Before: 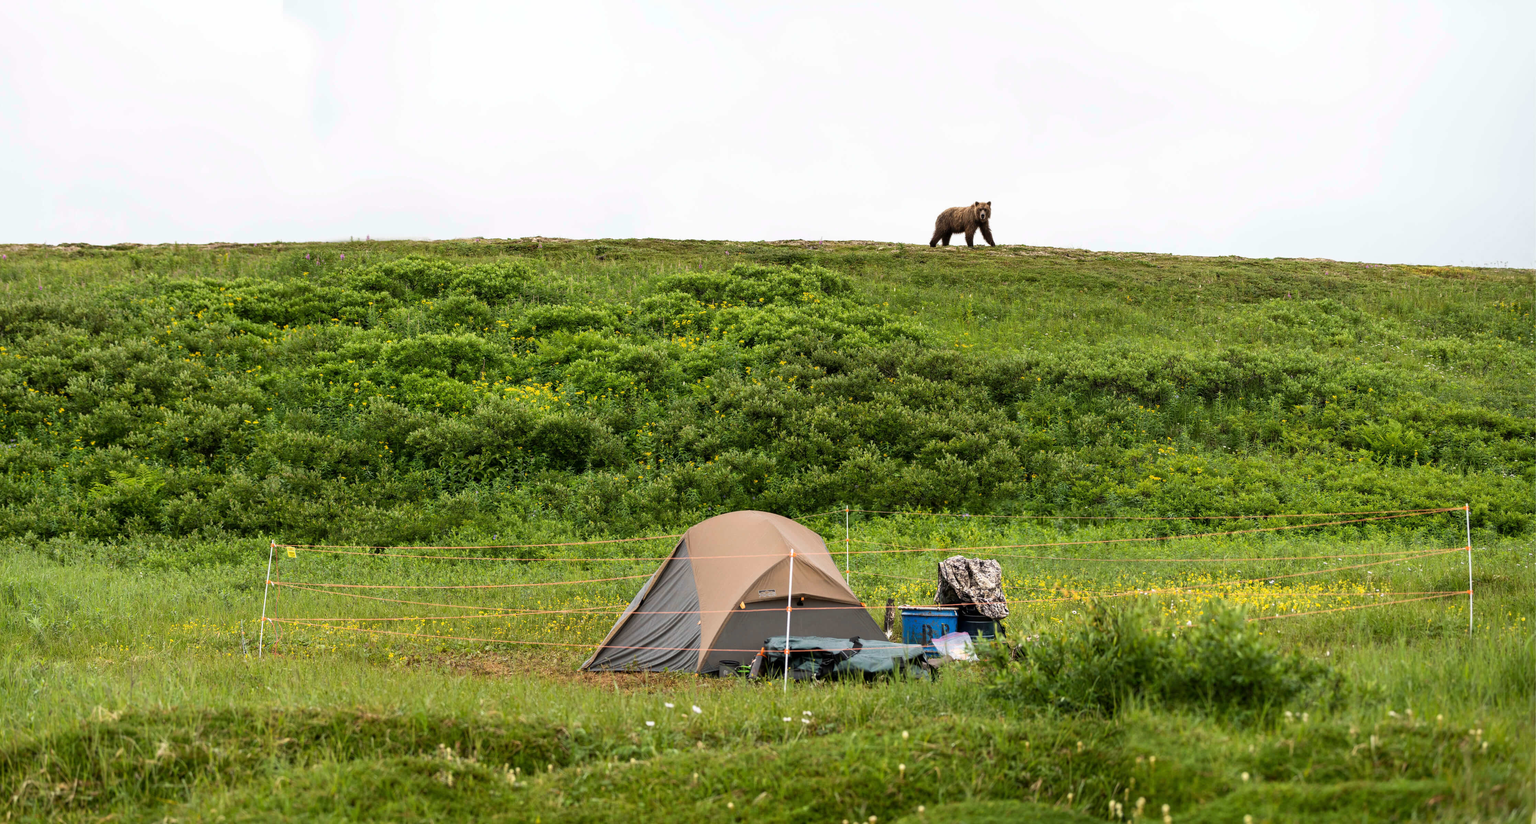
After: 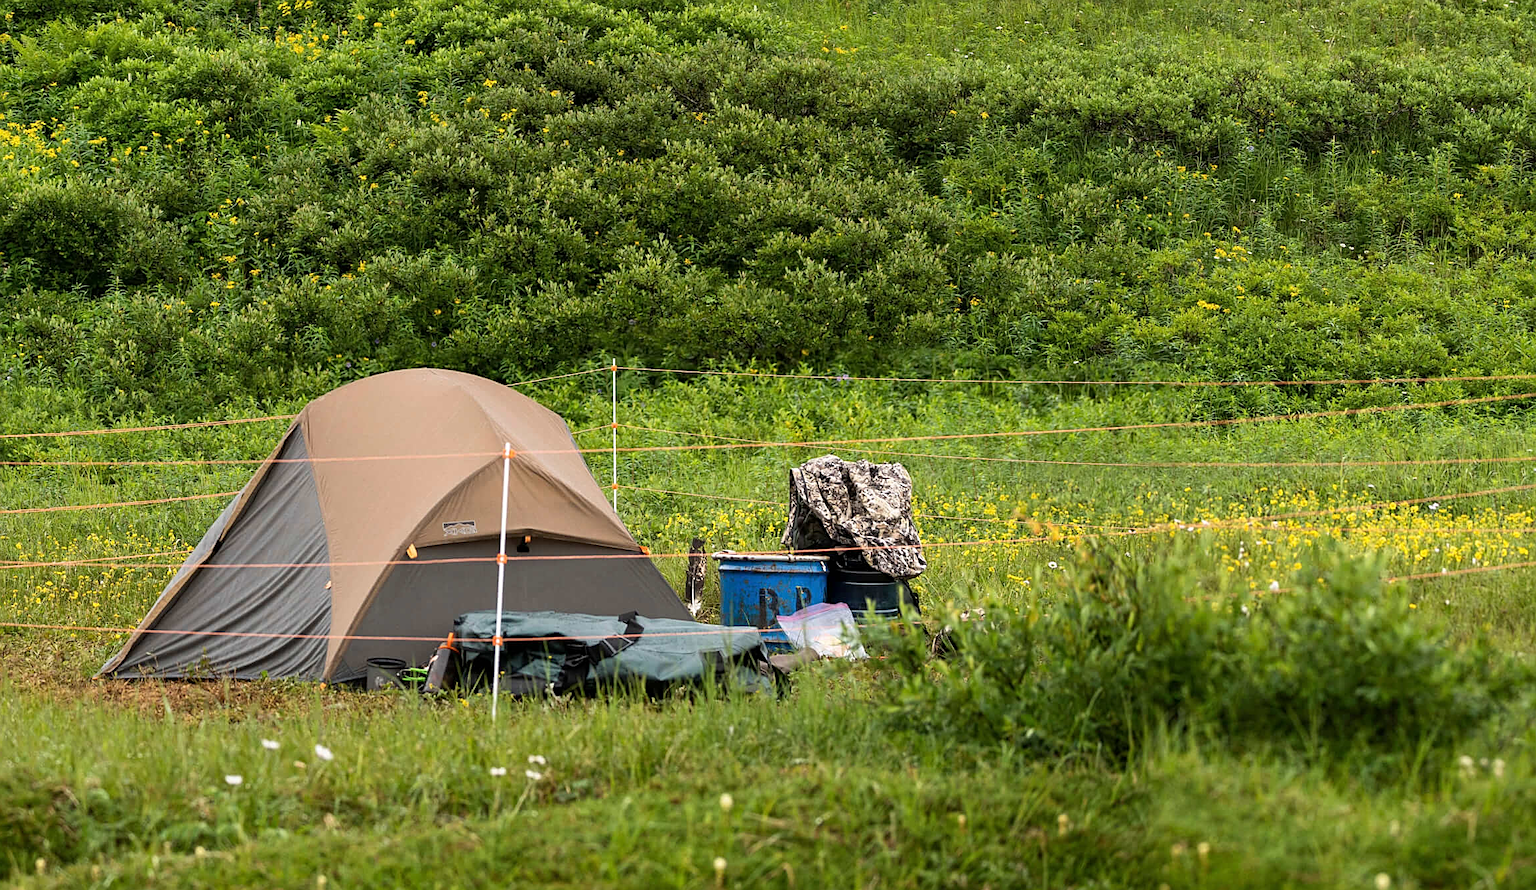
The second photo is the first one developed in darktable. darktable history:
sharpen: on, module defaults
crop: left 34.479%, top 38.822%, right 13.718%, bottom 5.172%
